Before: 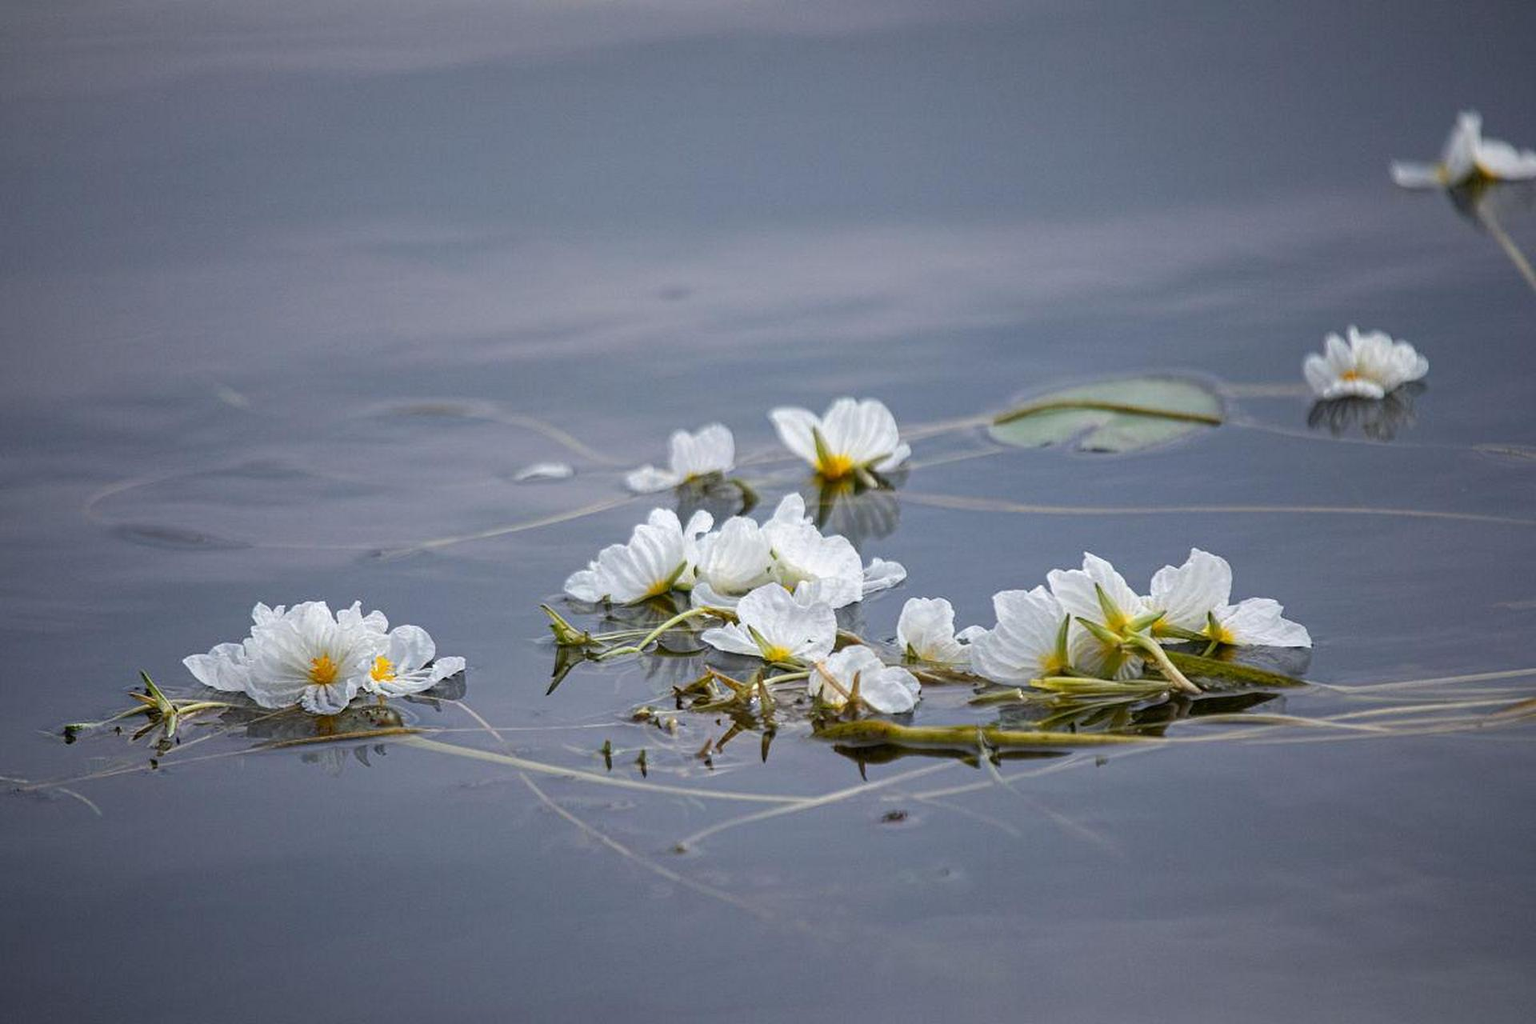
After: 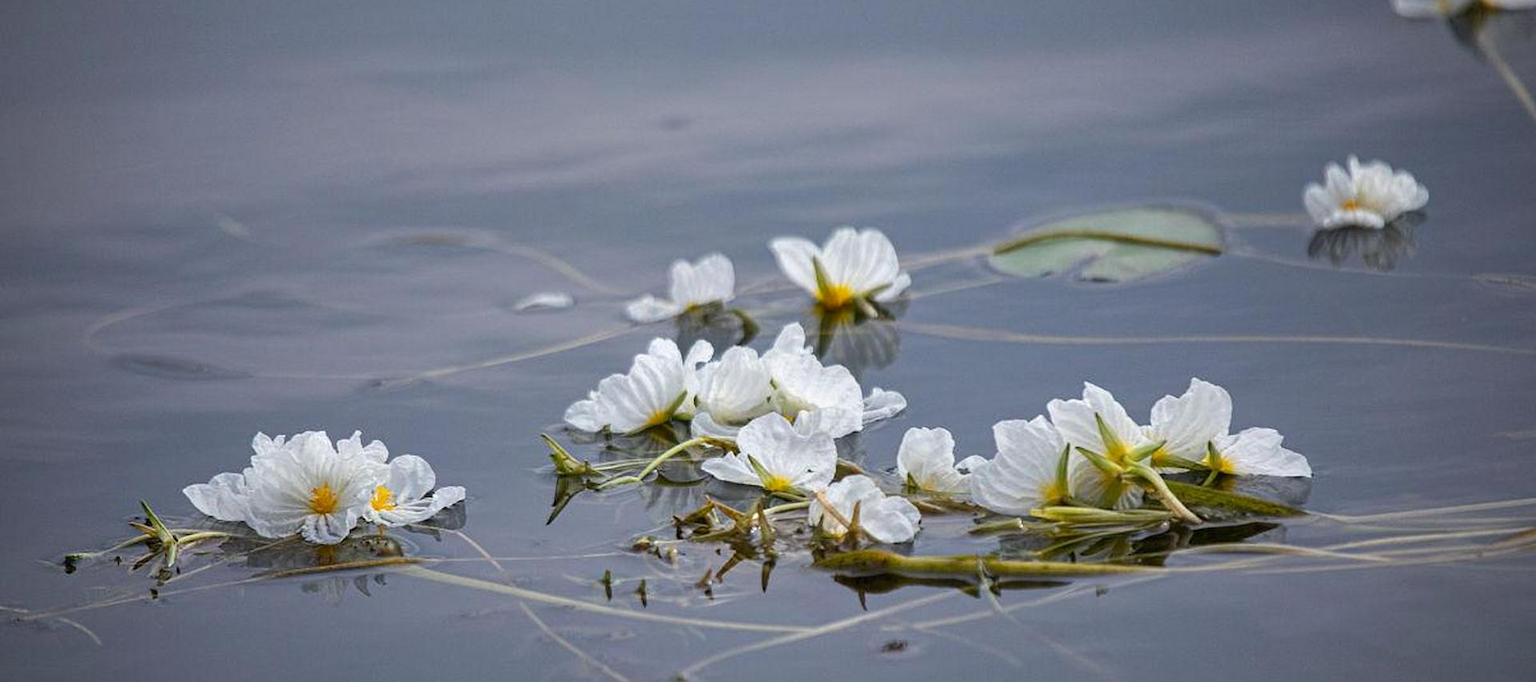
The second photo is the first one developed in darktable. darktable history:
shadows and highlights: soften with gaussian
crop: top 16.661%, bottom 16.69%
vignetting: fall-off radius 60.72%, brightness -0.405, saturation -0.309, unbound false
